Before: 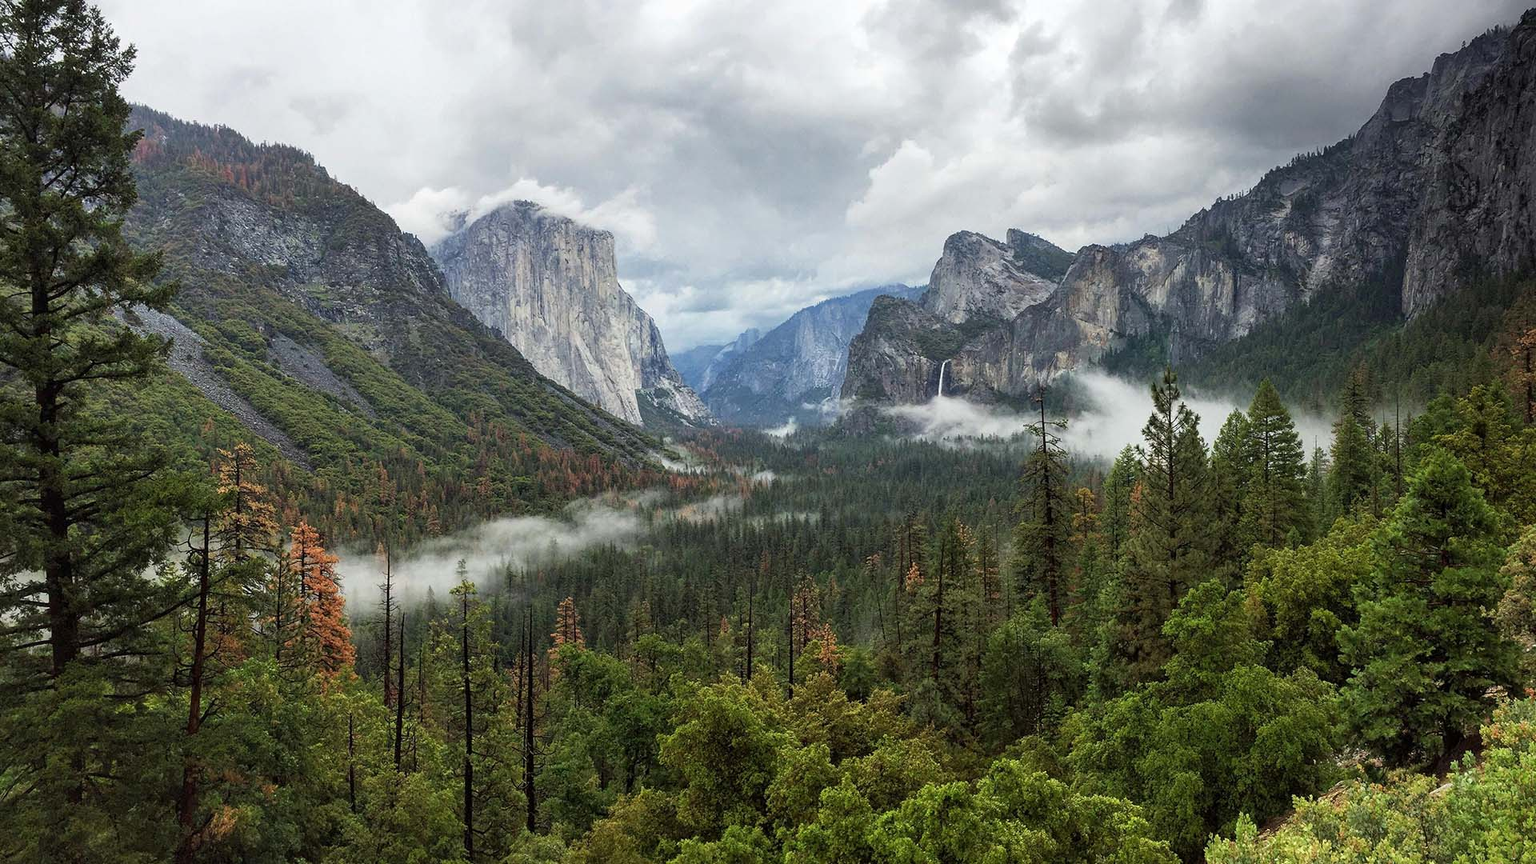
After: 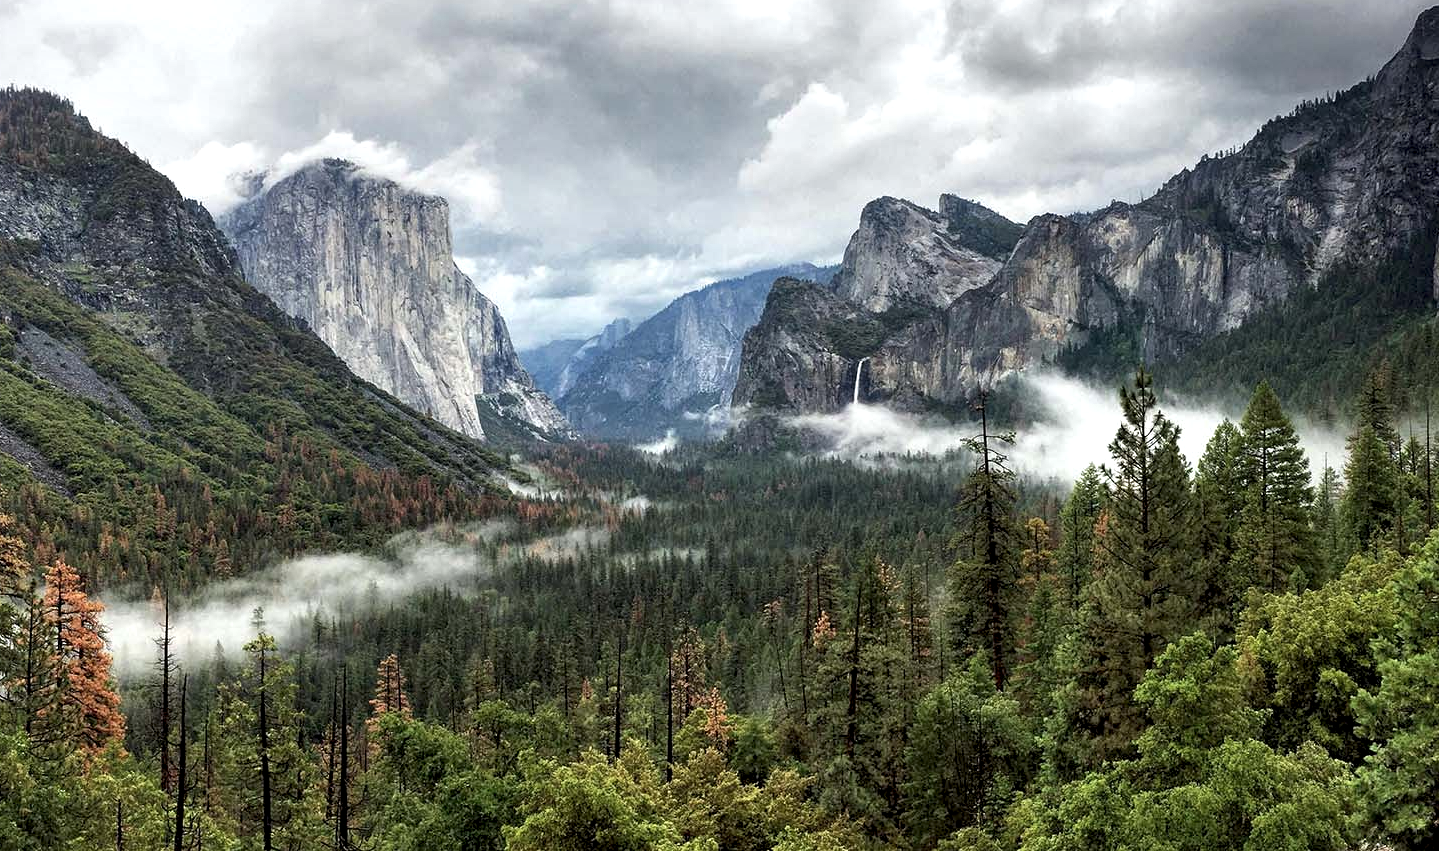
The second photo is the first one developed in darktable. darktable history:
crop: left 16.665%, top 8.551%, right 8.35%, bottom 12.589%
shadows and highlights: shadows 36.76, highlights -26.69, soften with gaussian
local contrast: highlights 186%, shadows 154%, detail 140%, midtone range 0.258
